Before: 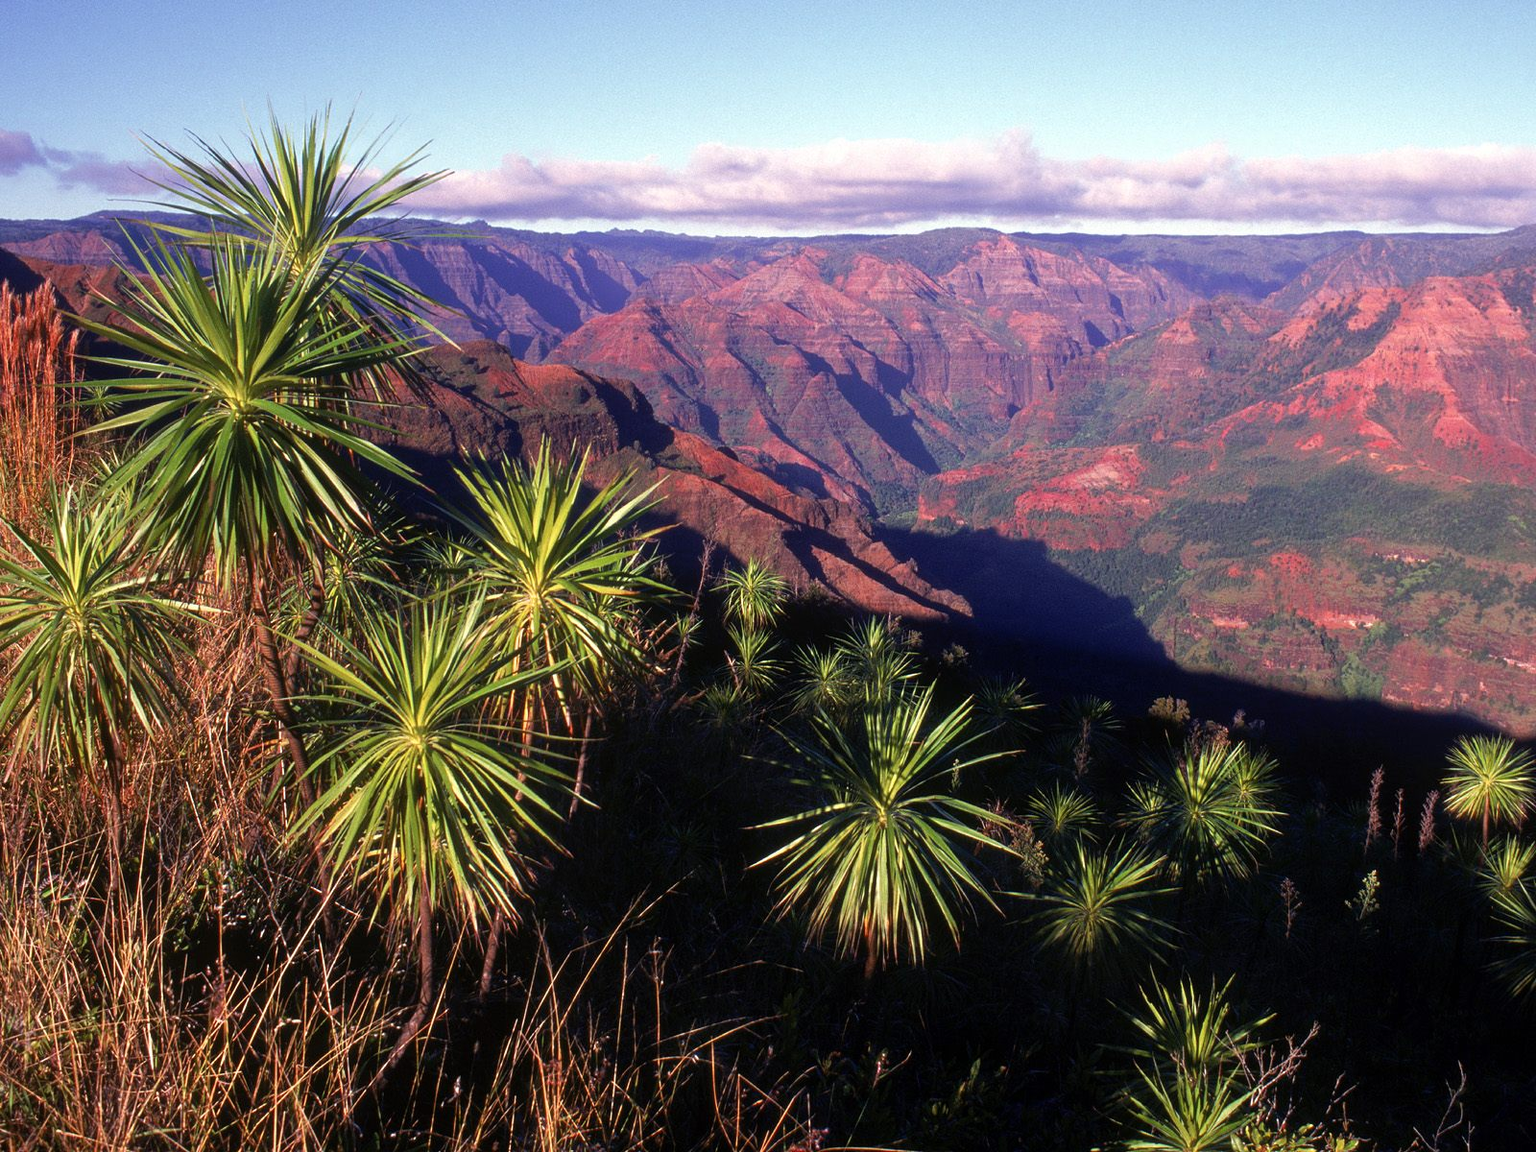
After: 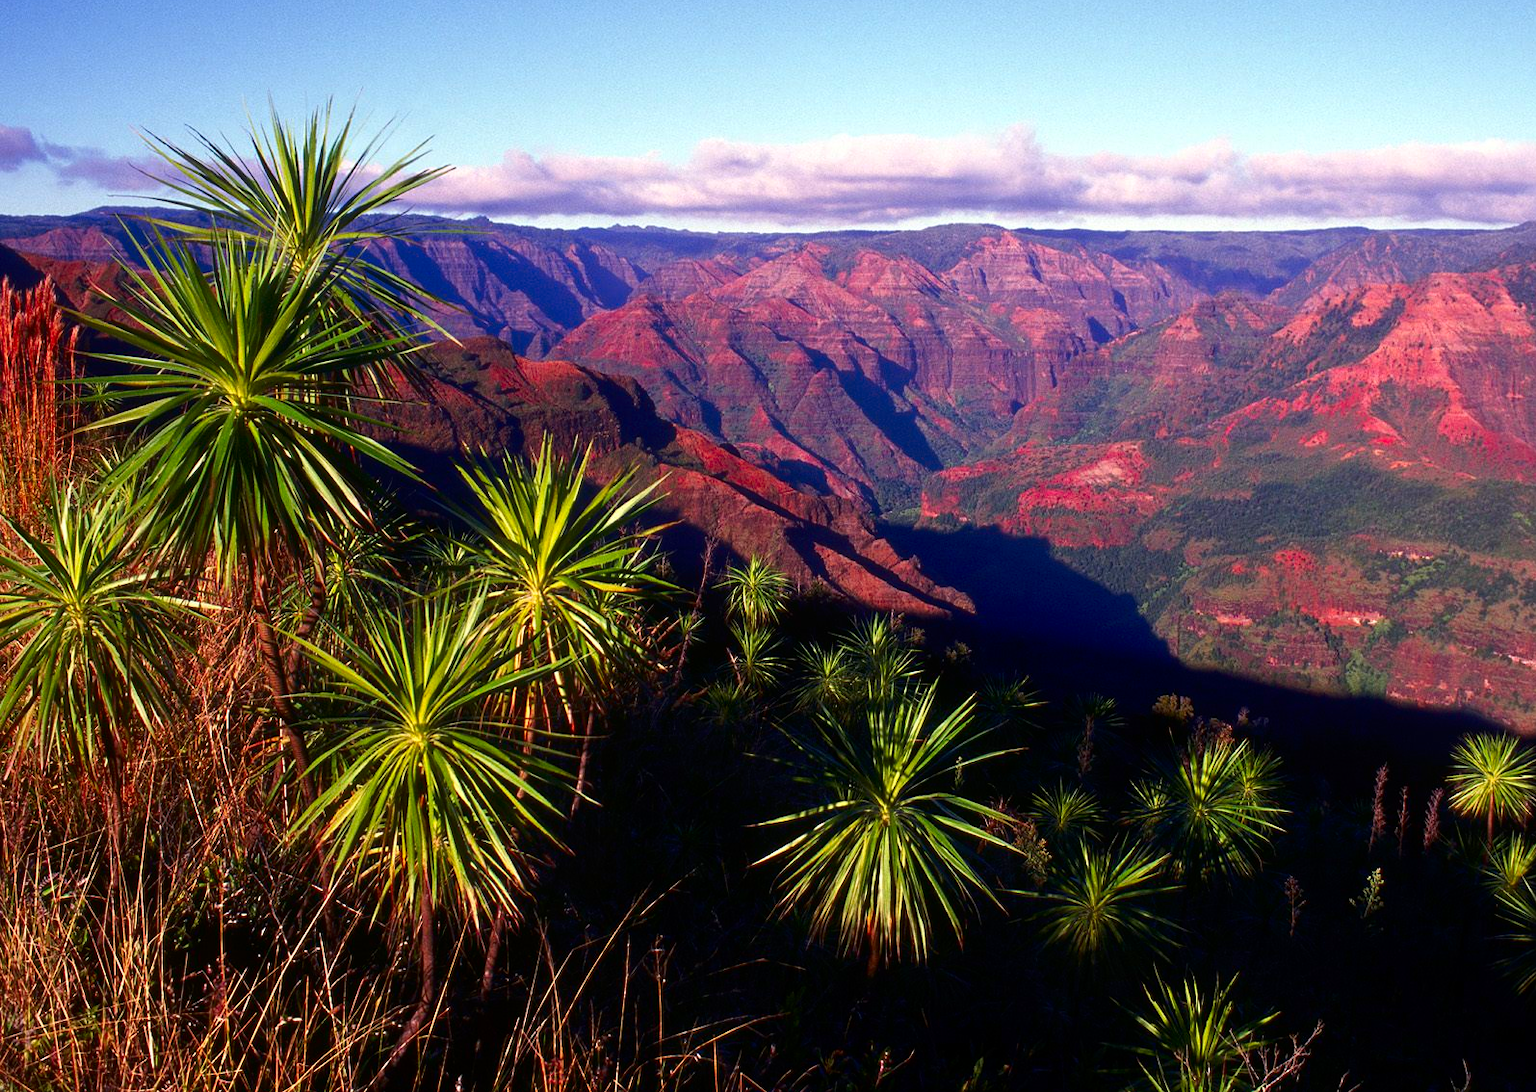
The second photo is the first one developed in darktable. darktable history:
crop: top 0.448%, right 0.264%, bottom 5.045%
color correction: saturation 1.11
contrast brightness saturation: contrast 0.12, brightness -0.12, saturation 0.2
